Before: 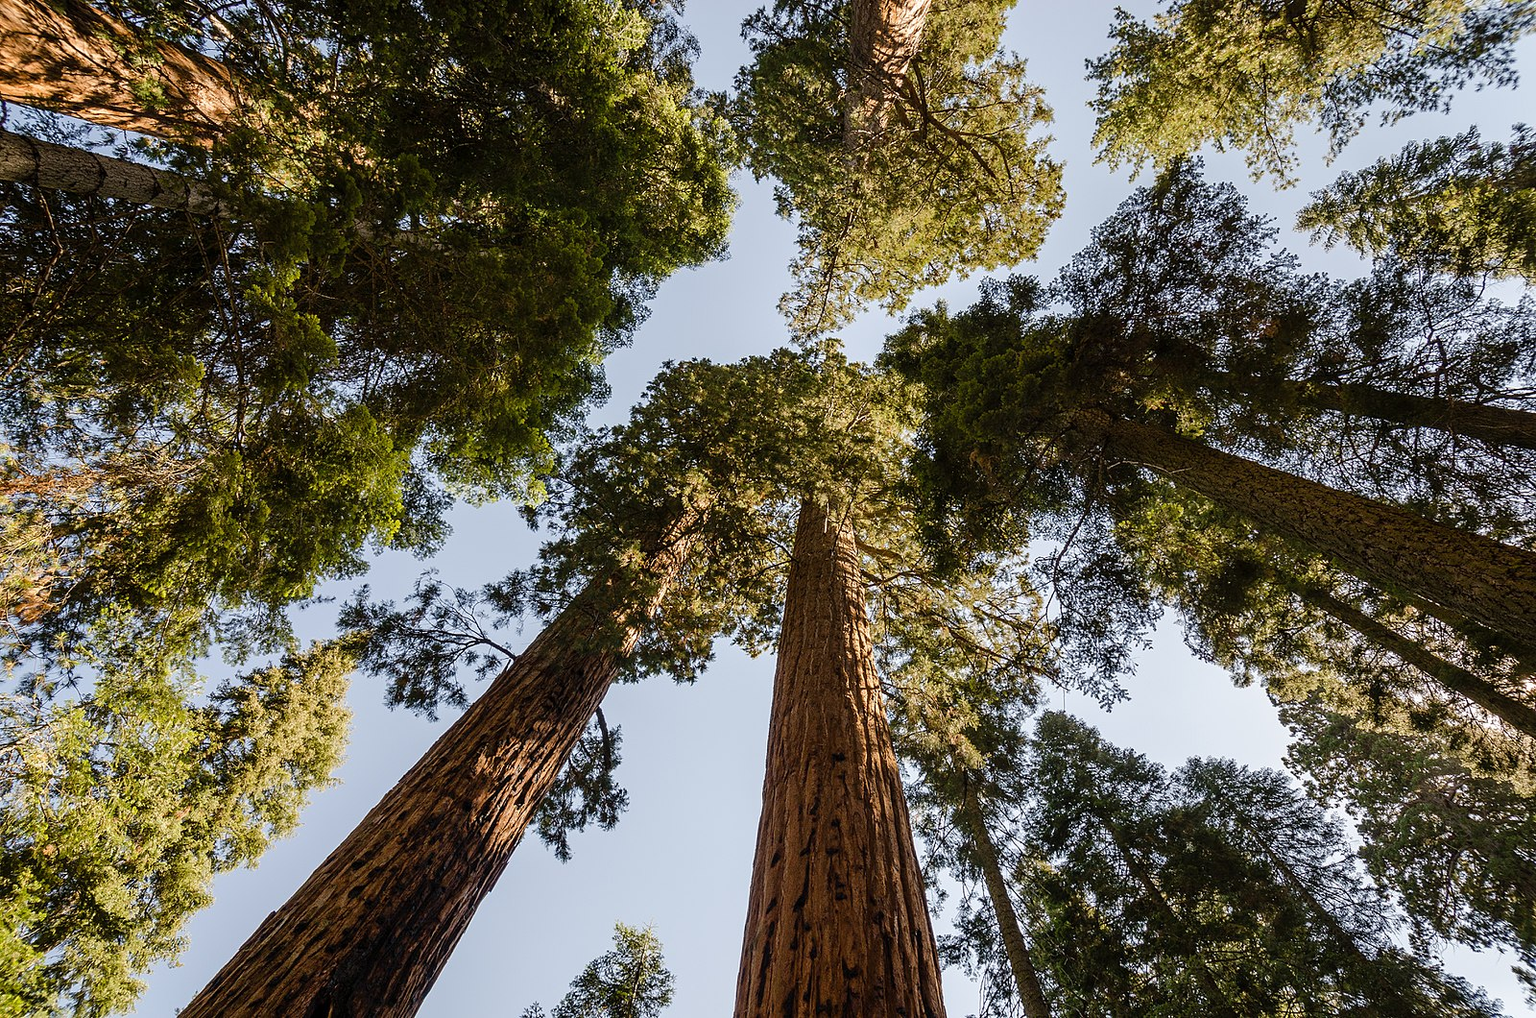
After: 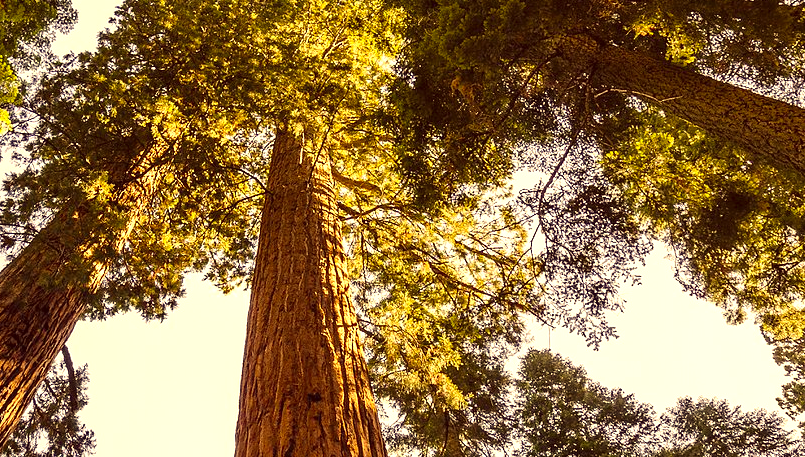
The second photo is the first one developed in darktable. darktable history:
crop: left 34.946%, top 36.91%, right 14.726%, bottom 19.956%
exposure: black level correction 0, exposure 0.949 EV, compensate highlight preservation false
color correction: highlights a* 9.58, highlights b* 38.68, shadows a* 14.44, shadows b* 3.06
